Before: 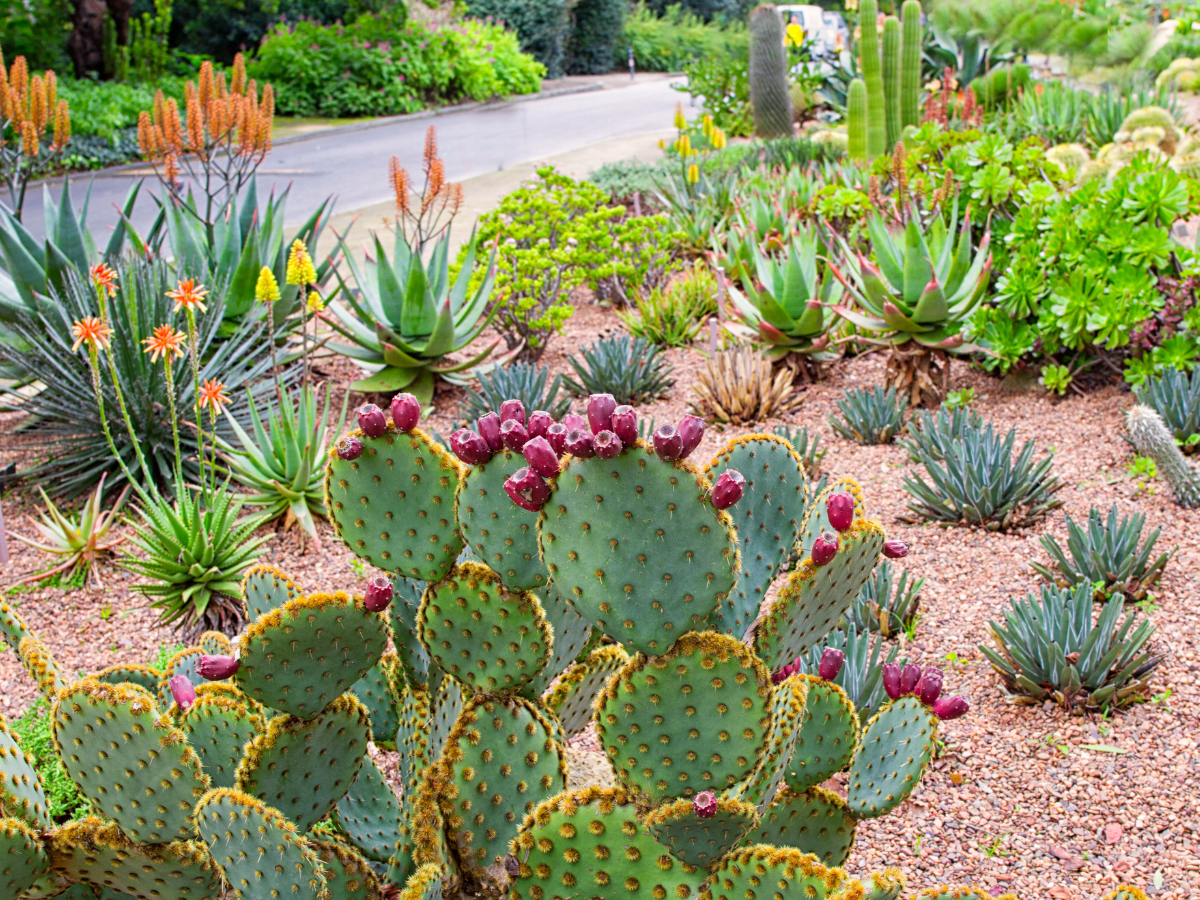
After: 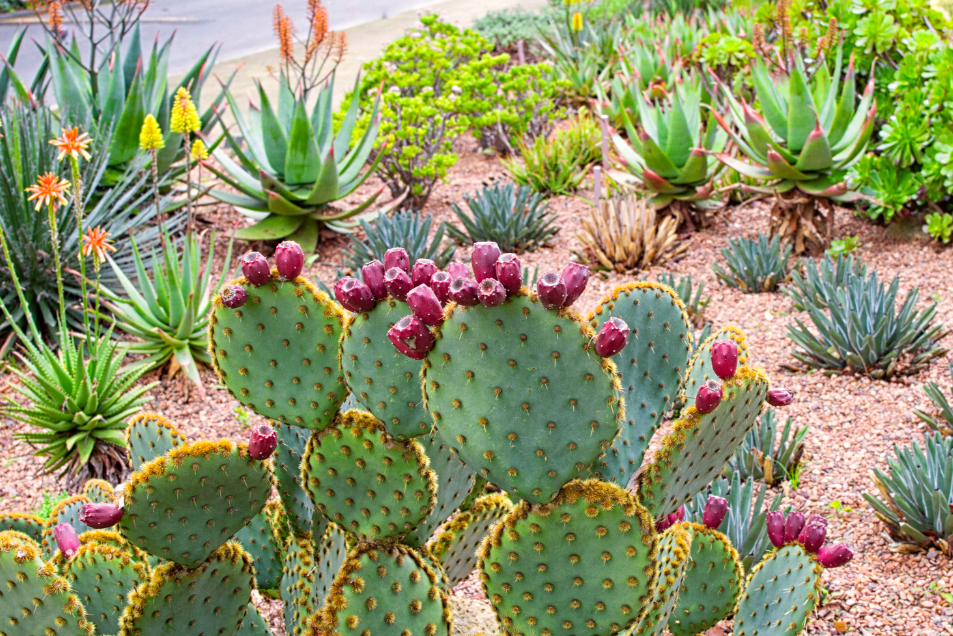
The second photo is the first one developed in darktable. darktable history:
crop: left 9.712%, top 16.928%, right 10.845%, bottom 12.332%
exposure: exposure 0.127 EV, compensate highlight preservation false
